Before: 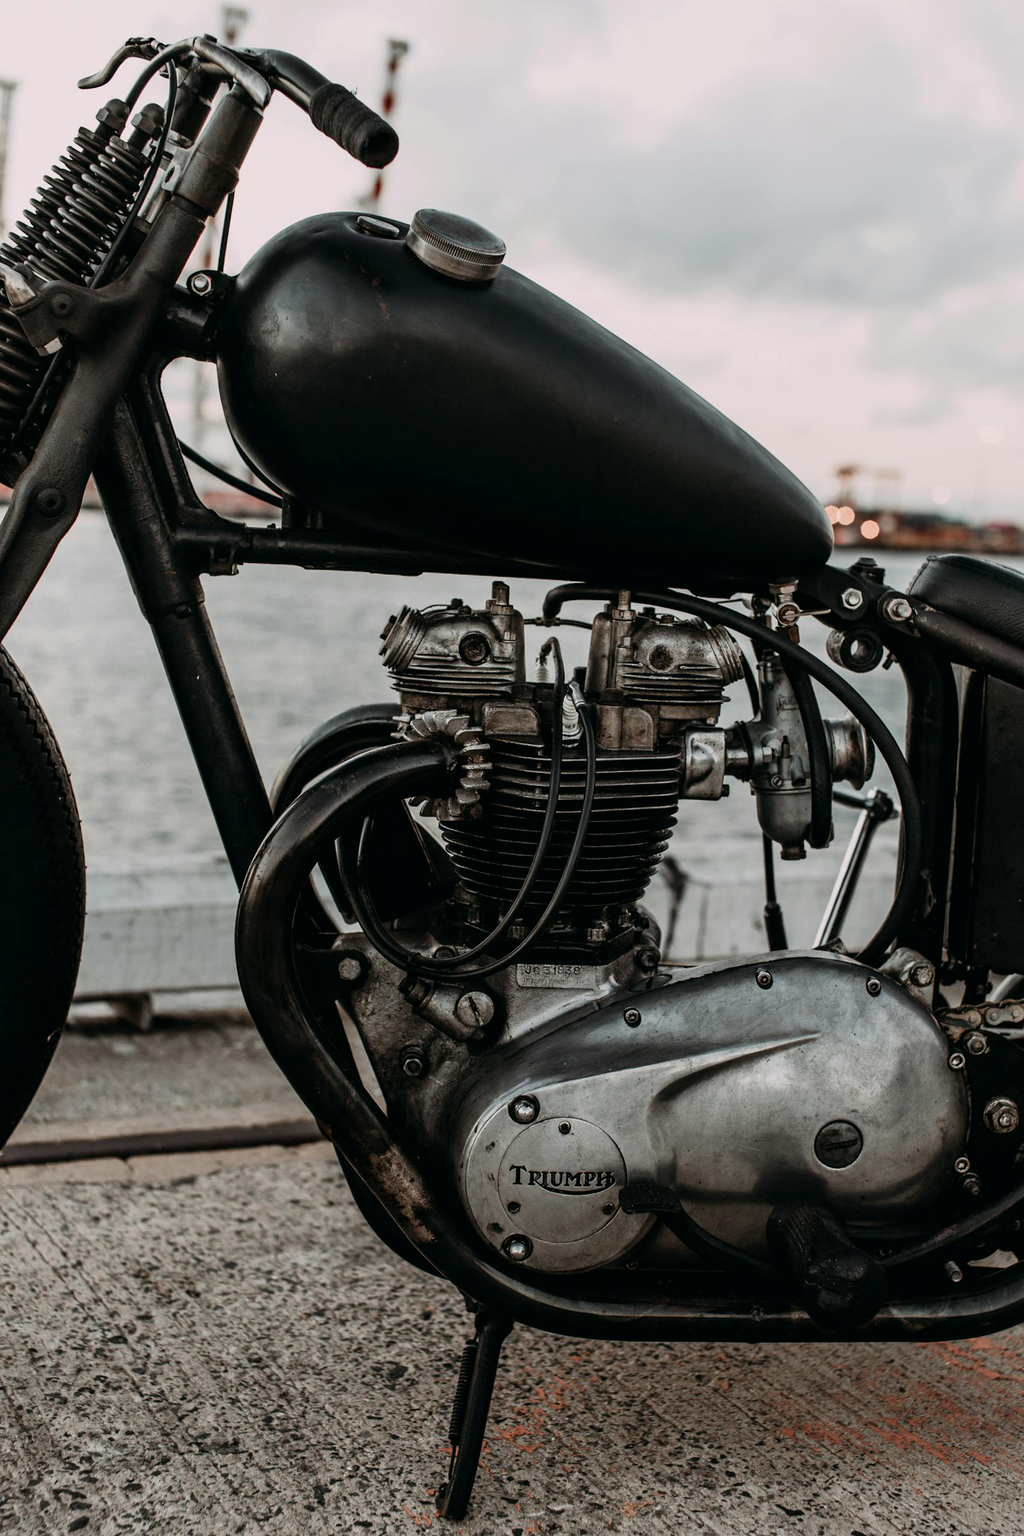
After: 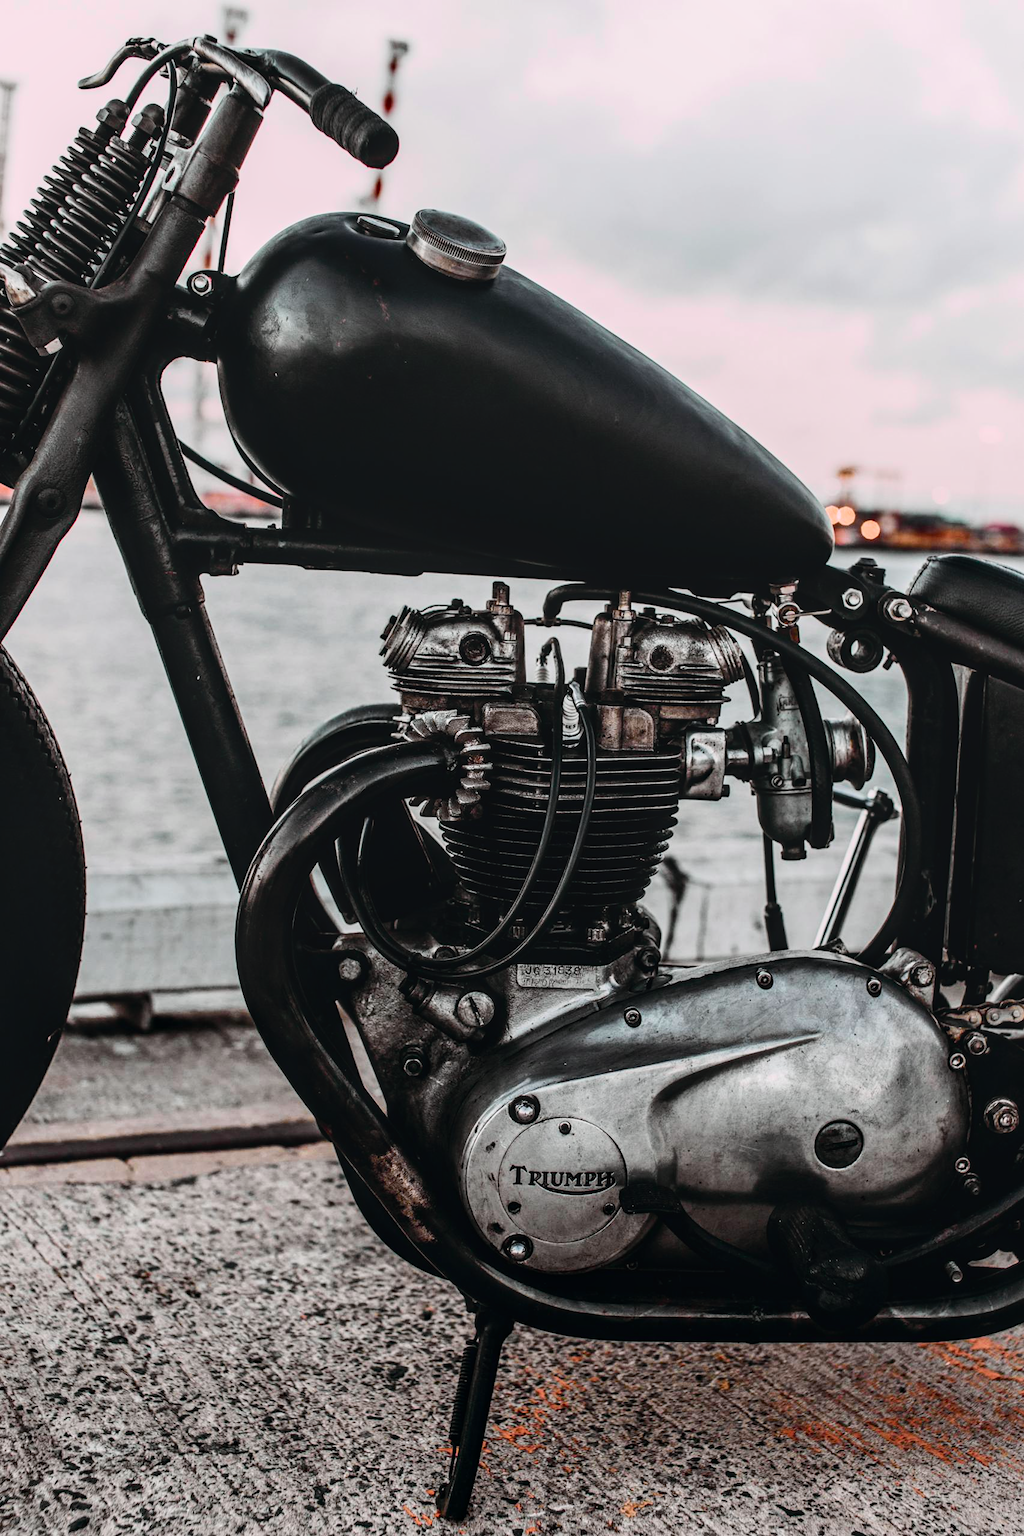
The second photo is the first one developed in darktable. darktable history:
local contrast: on, module defaults
tone curve: curves: ch0 [(0, 0.023) (0.103, 0.087) (0.295, 0.297) (0.445, 0.531) (0.553, 0.665) (0.735, 0.843) (0.994, 1)]; ch1 [(0, 0) (0.427, 0.346) (0.456, 0.426) (0.484, 0.483) (0.509, 0.514) (0.535, 0.56) (0.581, 0.632) (0.646, 0.715) (1, 1)]; ch2 [(0, 0) (0.369, 0.388) (0.449, 0.431) (0.501, 0.495) (0.533, 0.518) (0.572, 0.612) (0.677, 0.752) (1, 1)], color space Lab, independent channels, preserve colors none
